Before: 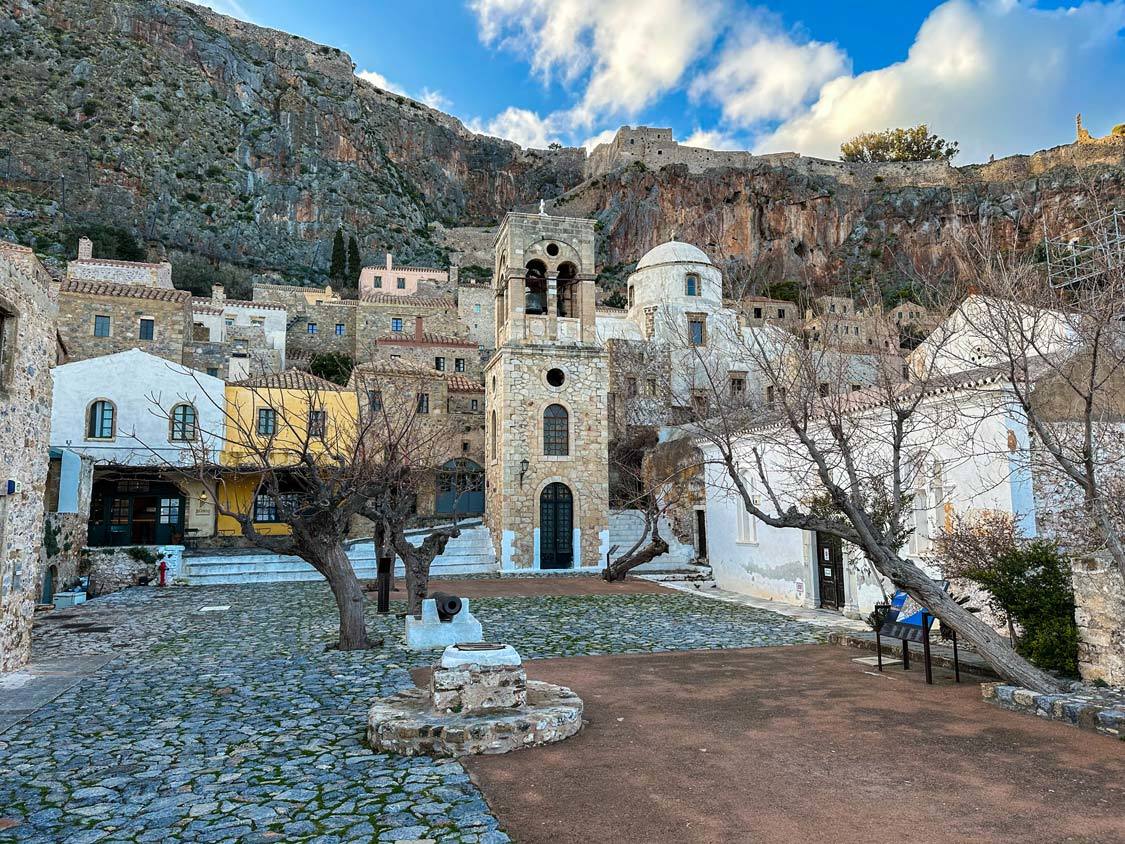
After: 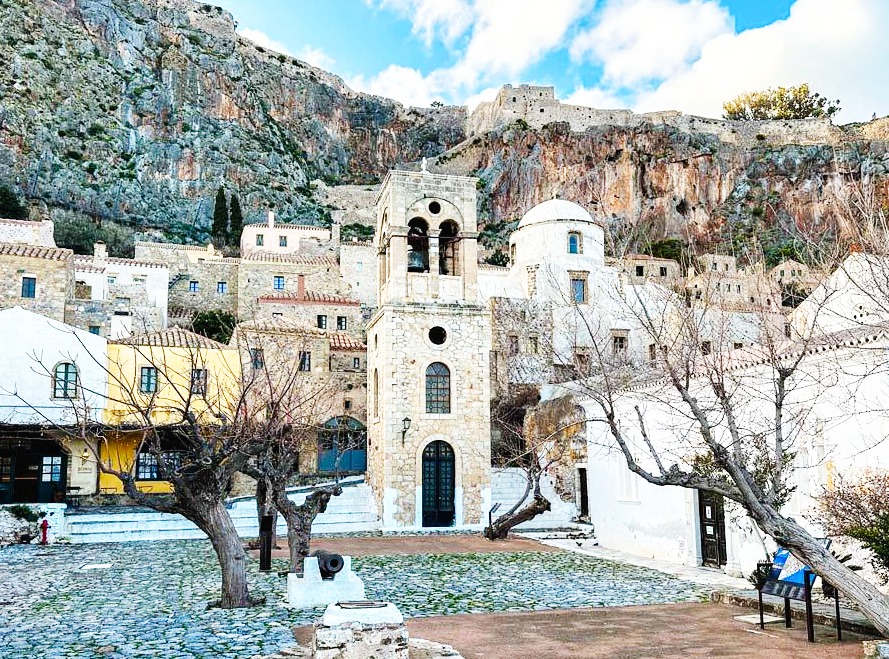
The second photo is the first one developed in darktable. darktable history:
base curve: curves: ch0 [(0, 0.003) (0.001, 0.002) (0.006, 0.004) (0.02, 0.022) (0.048, 0.086) (0.094, 0.234) (0.162, 0.431) (0.258, 0.629) (0.385, 0.8) (0.548, 0.918) (0.751, 0.988) (1, 1)], preserve colors none
crop and rotate: left 10.51%, top 5.038%, right 10.402%, bottom 16.787%
